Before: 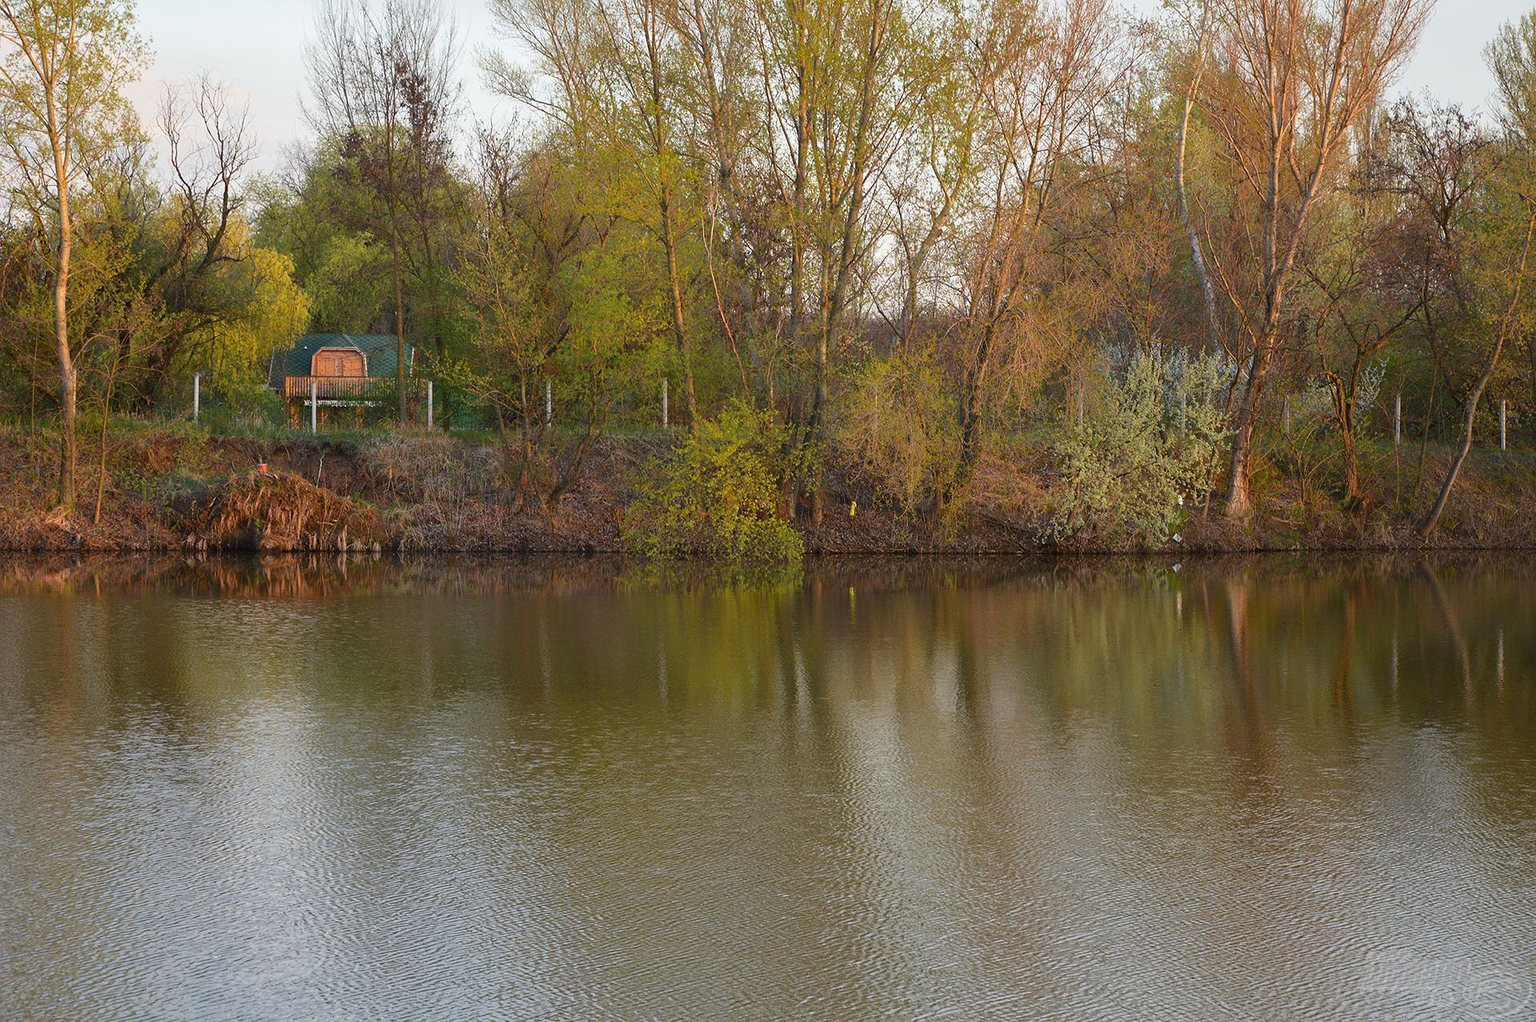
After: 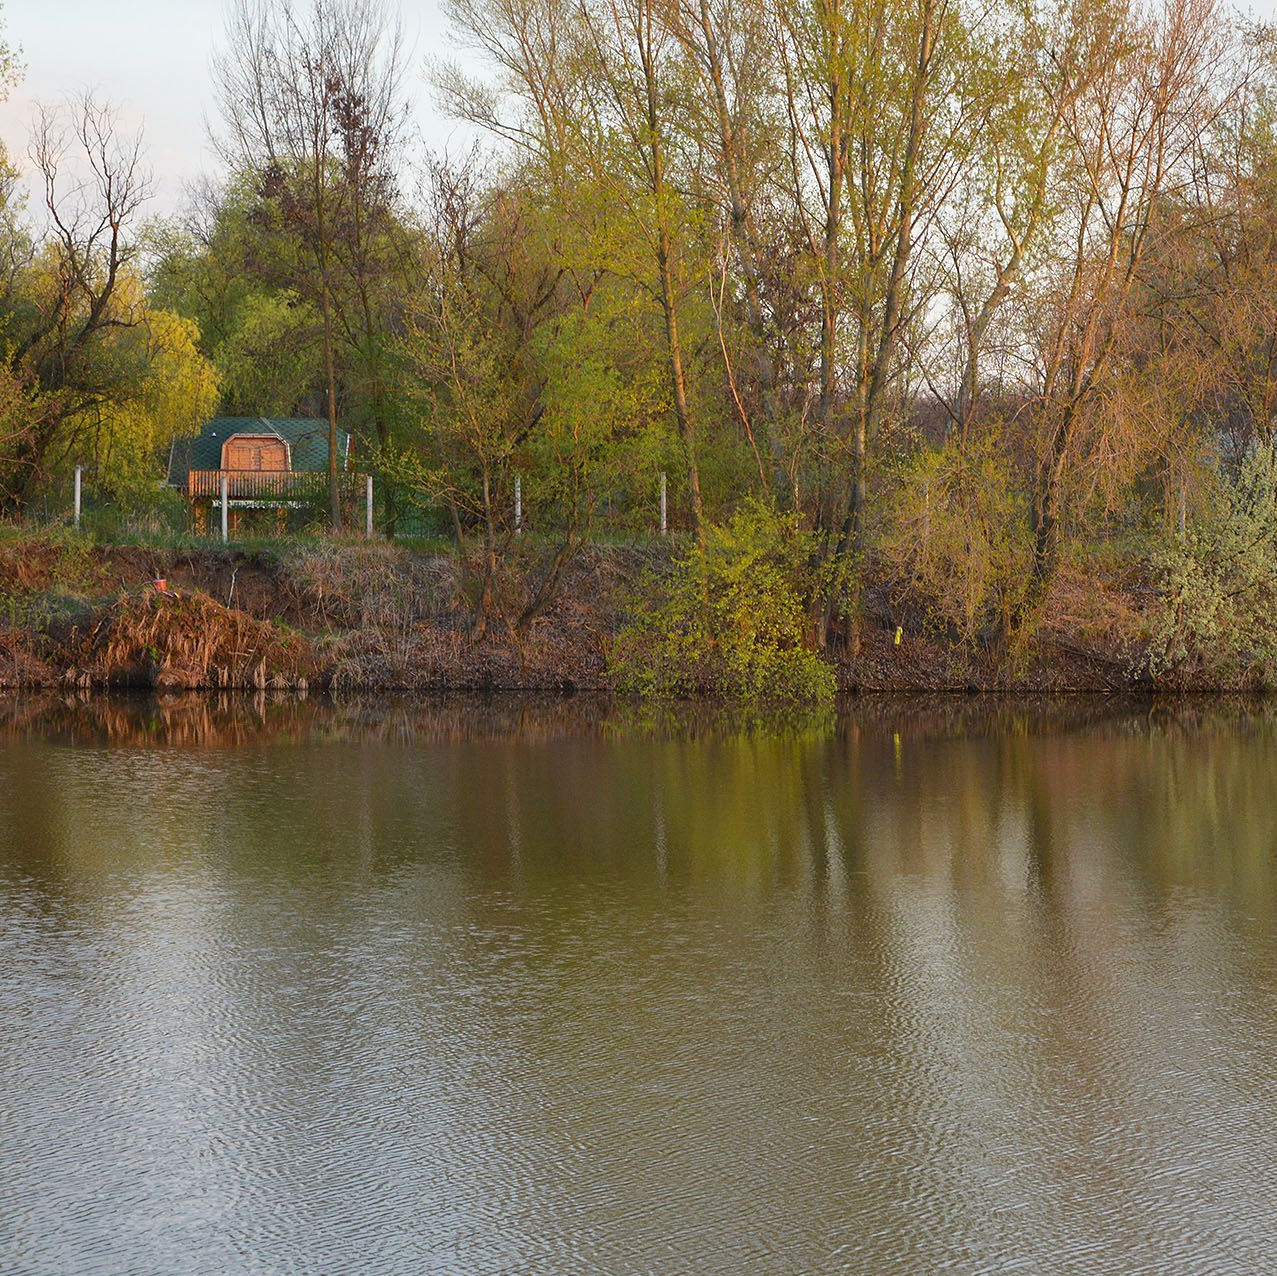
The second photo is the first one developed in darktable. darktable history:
crop and rotate: left 8.77%, right 24.694%
